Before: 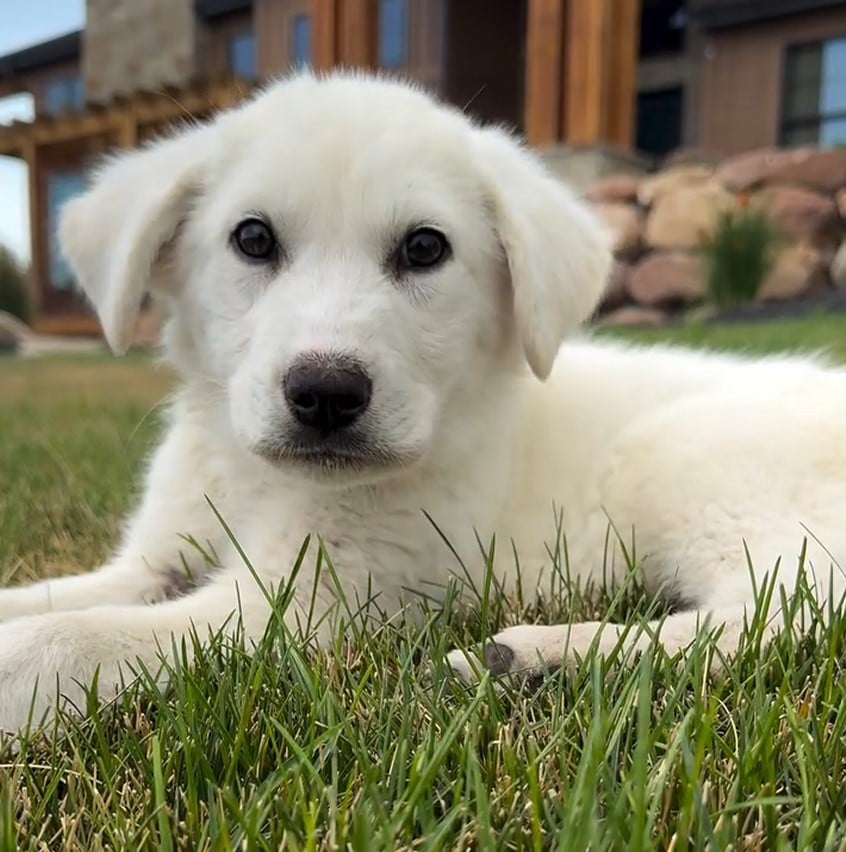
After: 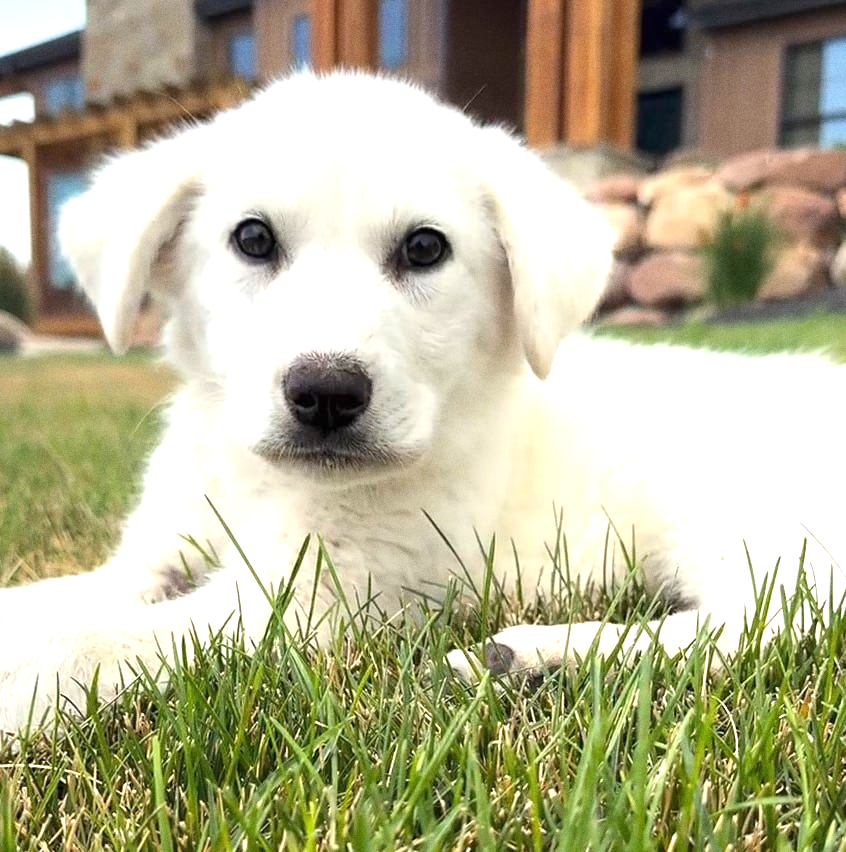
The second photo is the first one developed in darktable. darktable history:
exposure: black level correction 0, exposure 1.1 EV, compensate exposure bias true, compensate highlight preservation false
grain: coarseness 0.47 ISO
